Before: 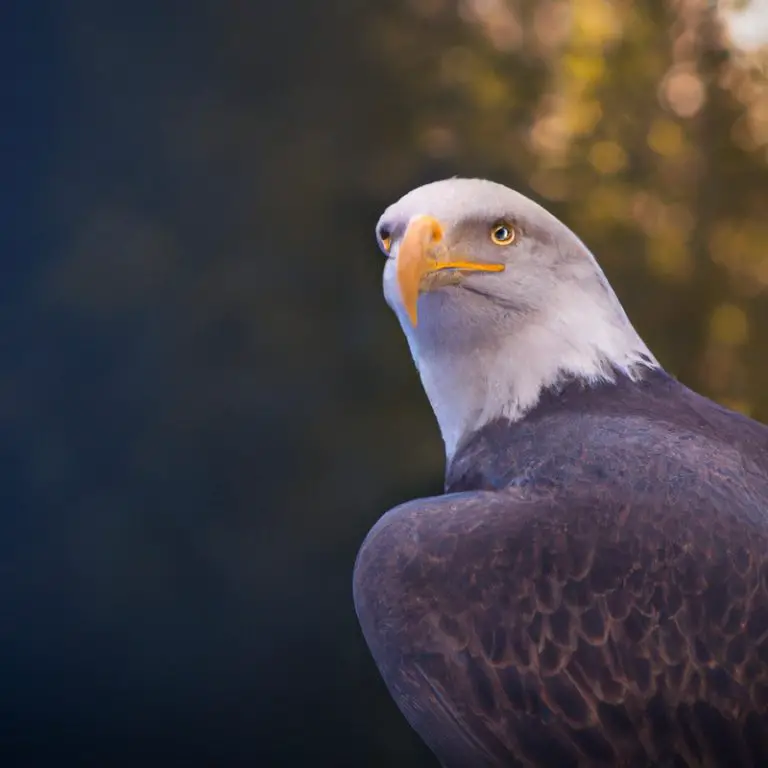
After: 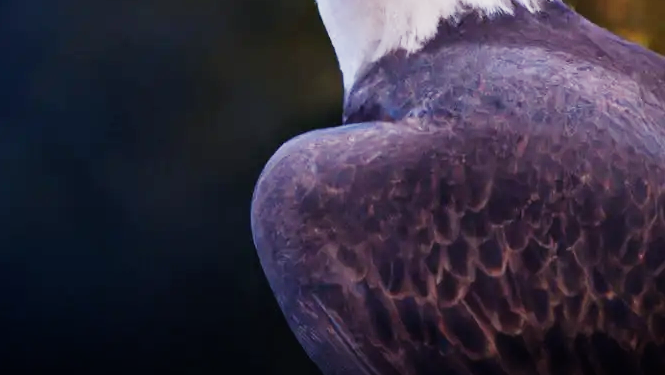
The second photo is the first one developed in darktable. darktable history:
tone equalizer: on, module defaults
crop and rotate: left 13.306%, top 48.129%, bottom 2.928%
exposure: exposure 0.6 EV, compensate highlight preservation false
sigmoid: contrast 1.81, skew -0.21, preserve hue 0%, red attenuation 0.1, red rotation 0.035, green attenuation 0.1, green rotation -0.017, blue attenuation 0.15, blue rotation -0.052, base primaries Rec2020
